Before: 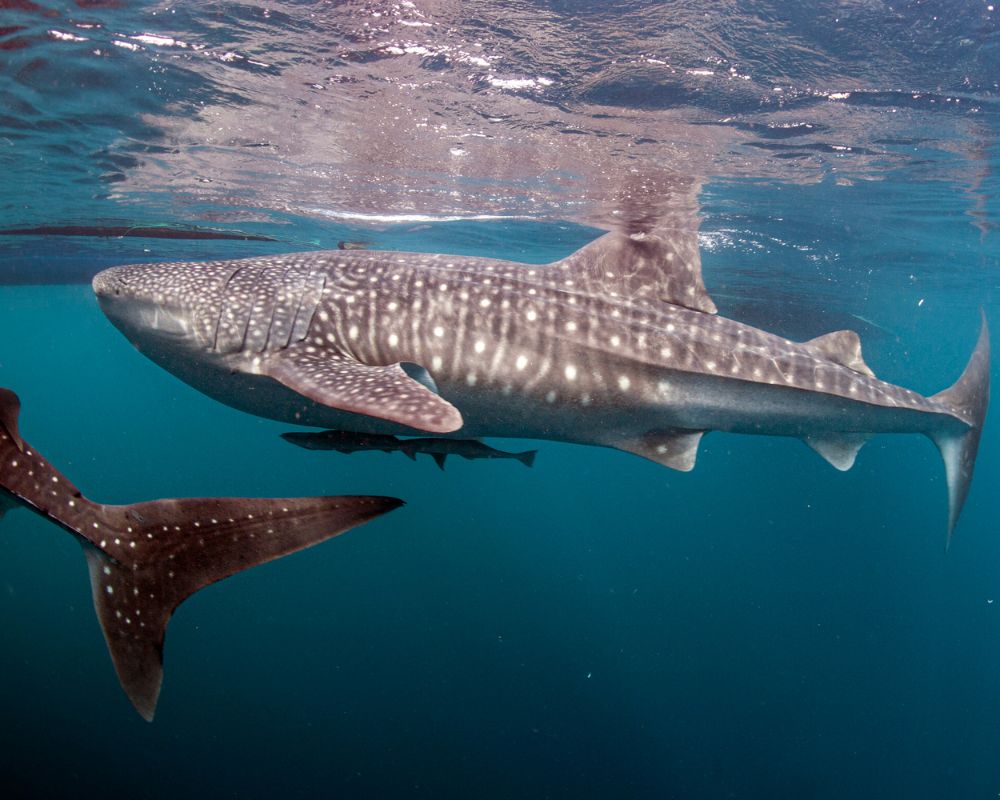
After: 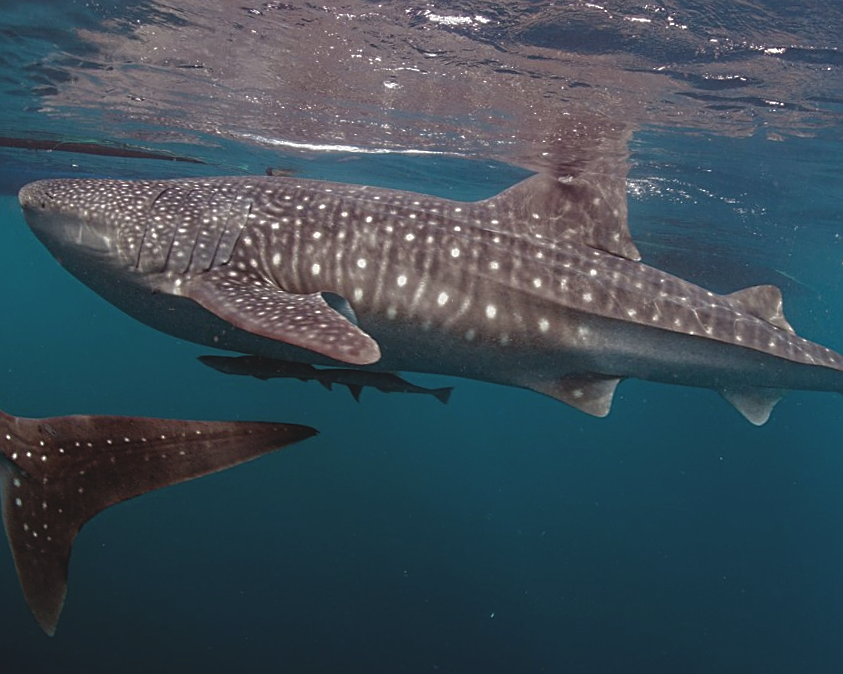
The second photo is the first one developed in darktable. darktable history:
exposure: black level correction -0.015, exposure -0.125 EV, compensate highlight preservation false
crop and rotate: angle -3.27°, left 5.211%, top 5.211%, right 4.607%, bottom 4.607%
base curve: curves: ch0 [(0, 0) (0.841, 0.609) (1, 1)]
sharpen: on, module defaults
